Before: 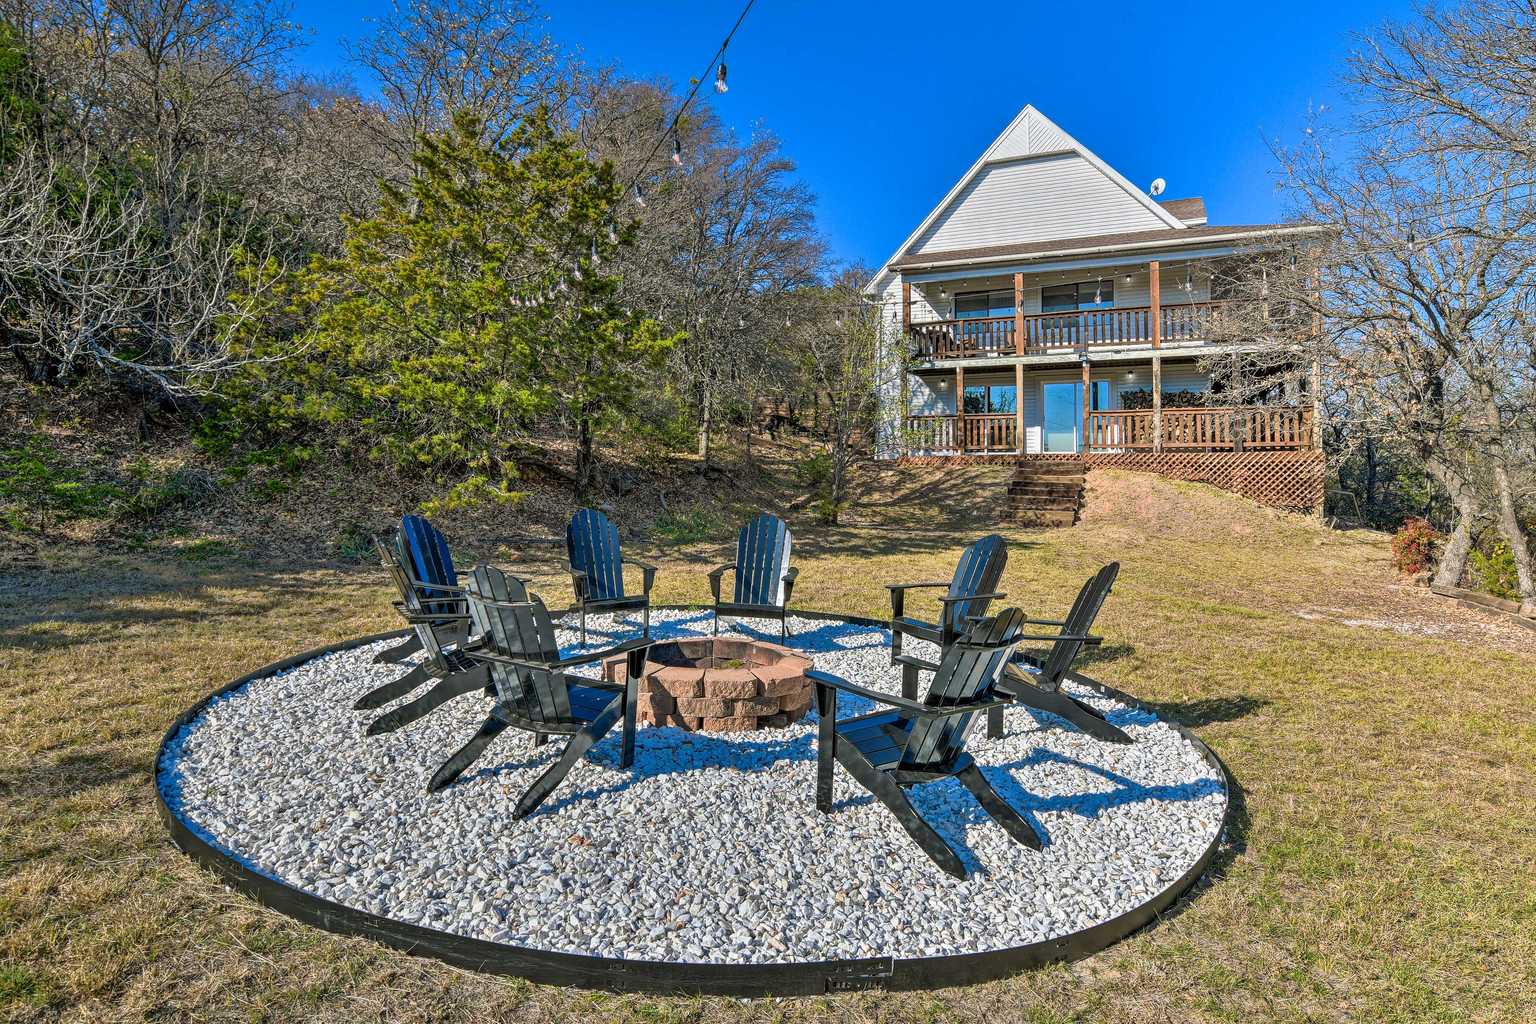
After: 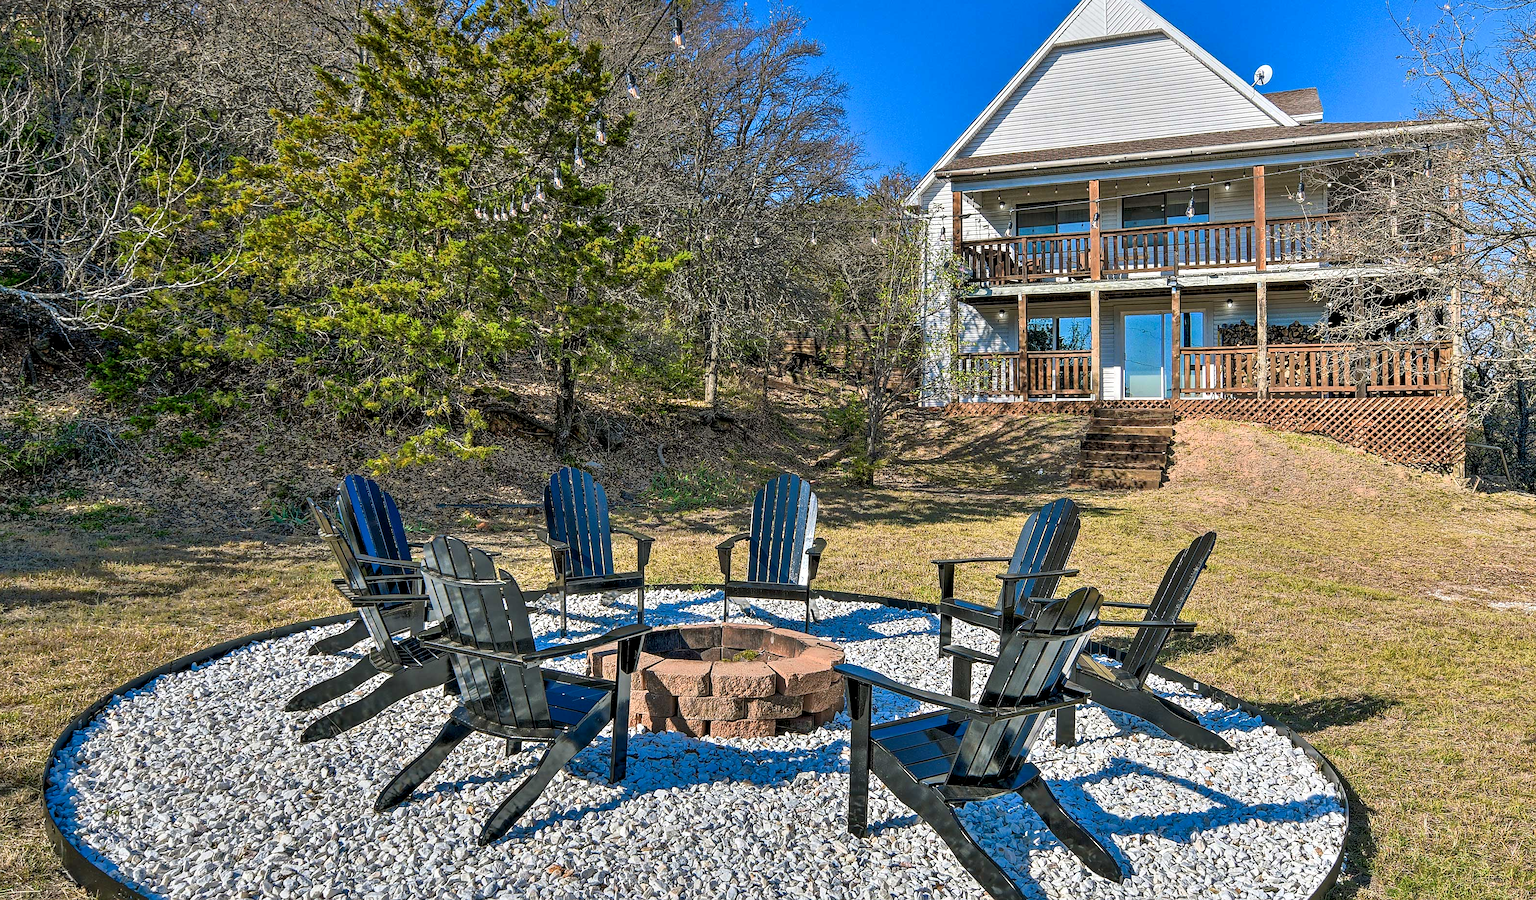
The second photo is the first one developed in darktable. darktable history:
contrast equalizer: octaves 7, y [[0.6 ×6], [0.55 ×6], [0 ×6], [0 ×6], [0 ×6]], mix 0.157
crop: left 7.79%, top 12.248%, right 9.986%, bottom 15.448%
sharpen: amount 0.206
exposure: compensate highlight preservation false
